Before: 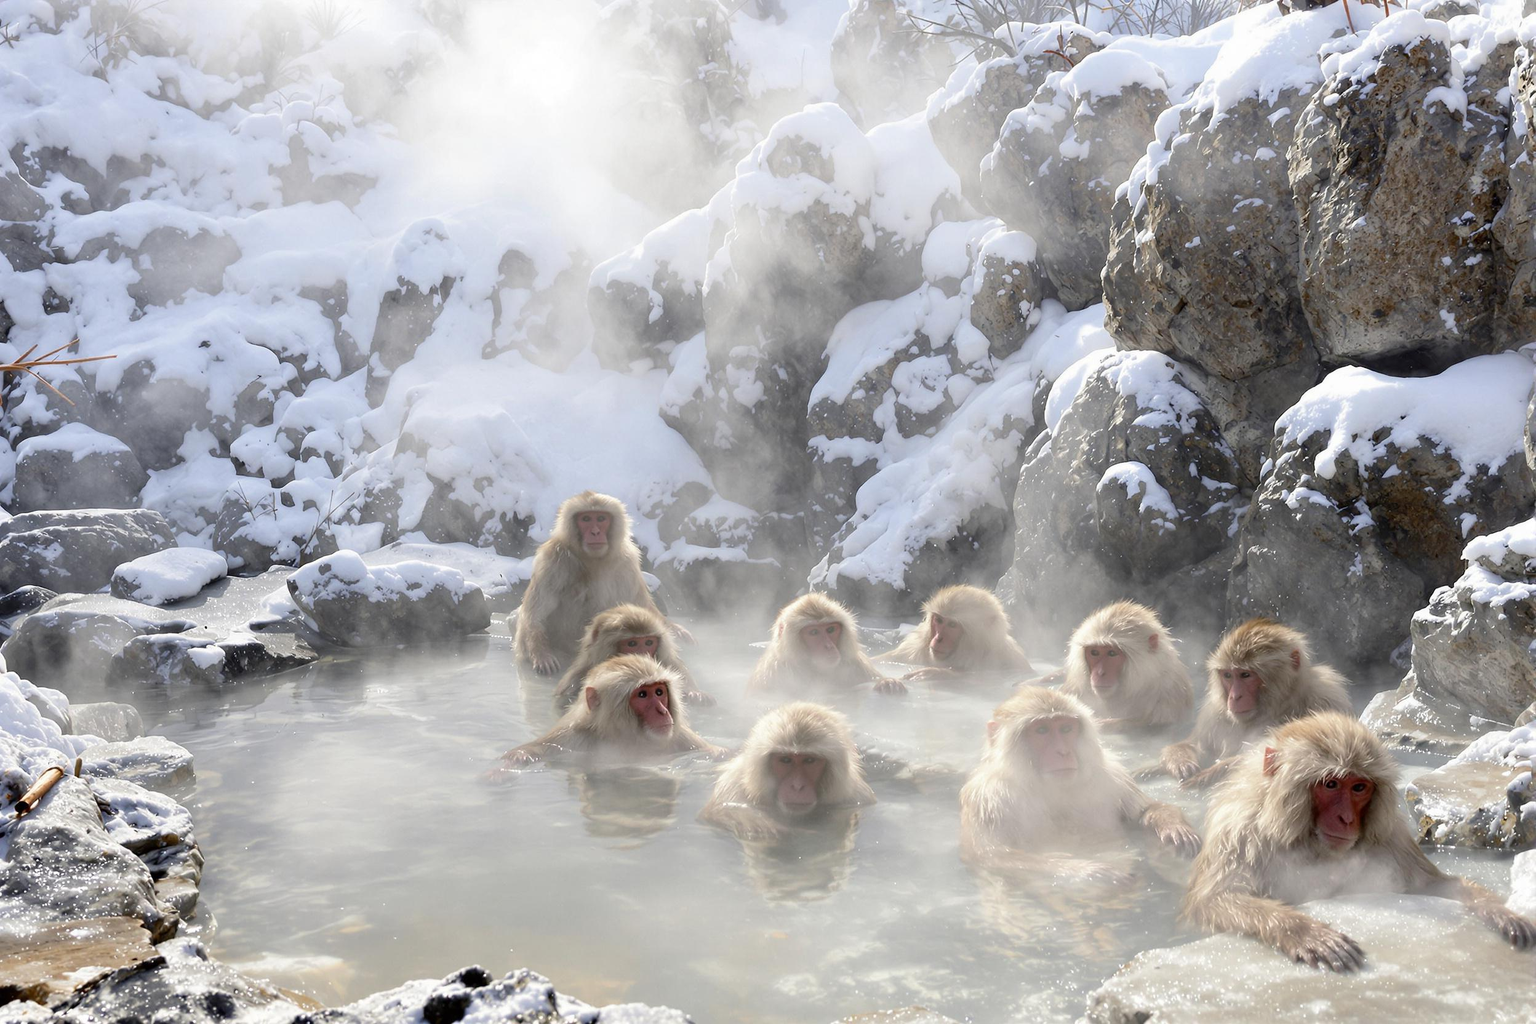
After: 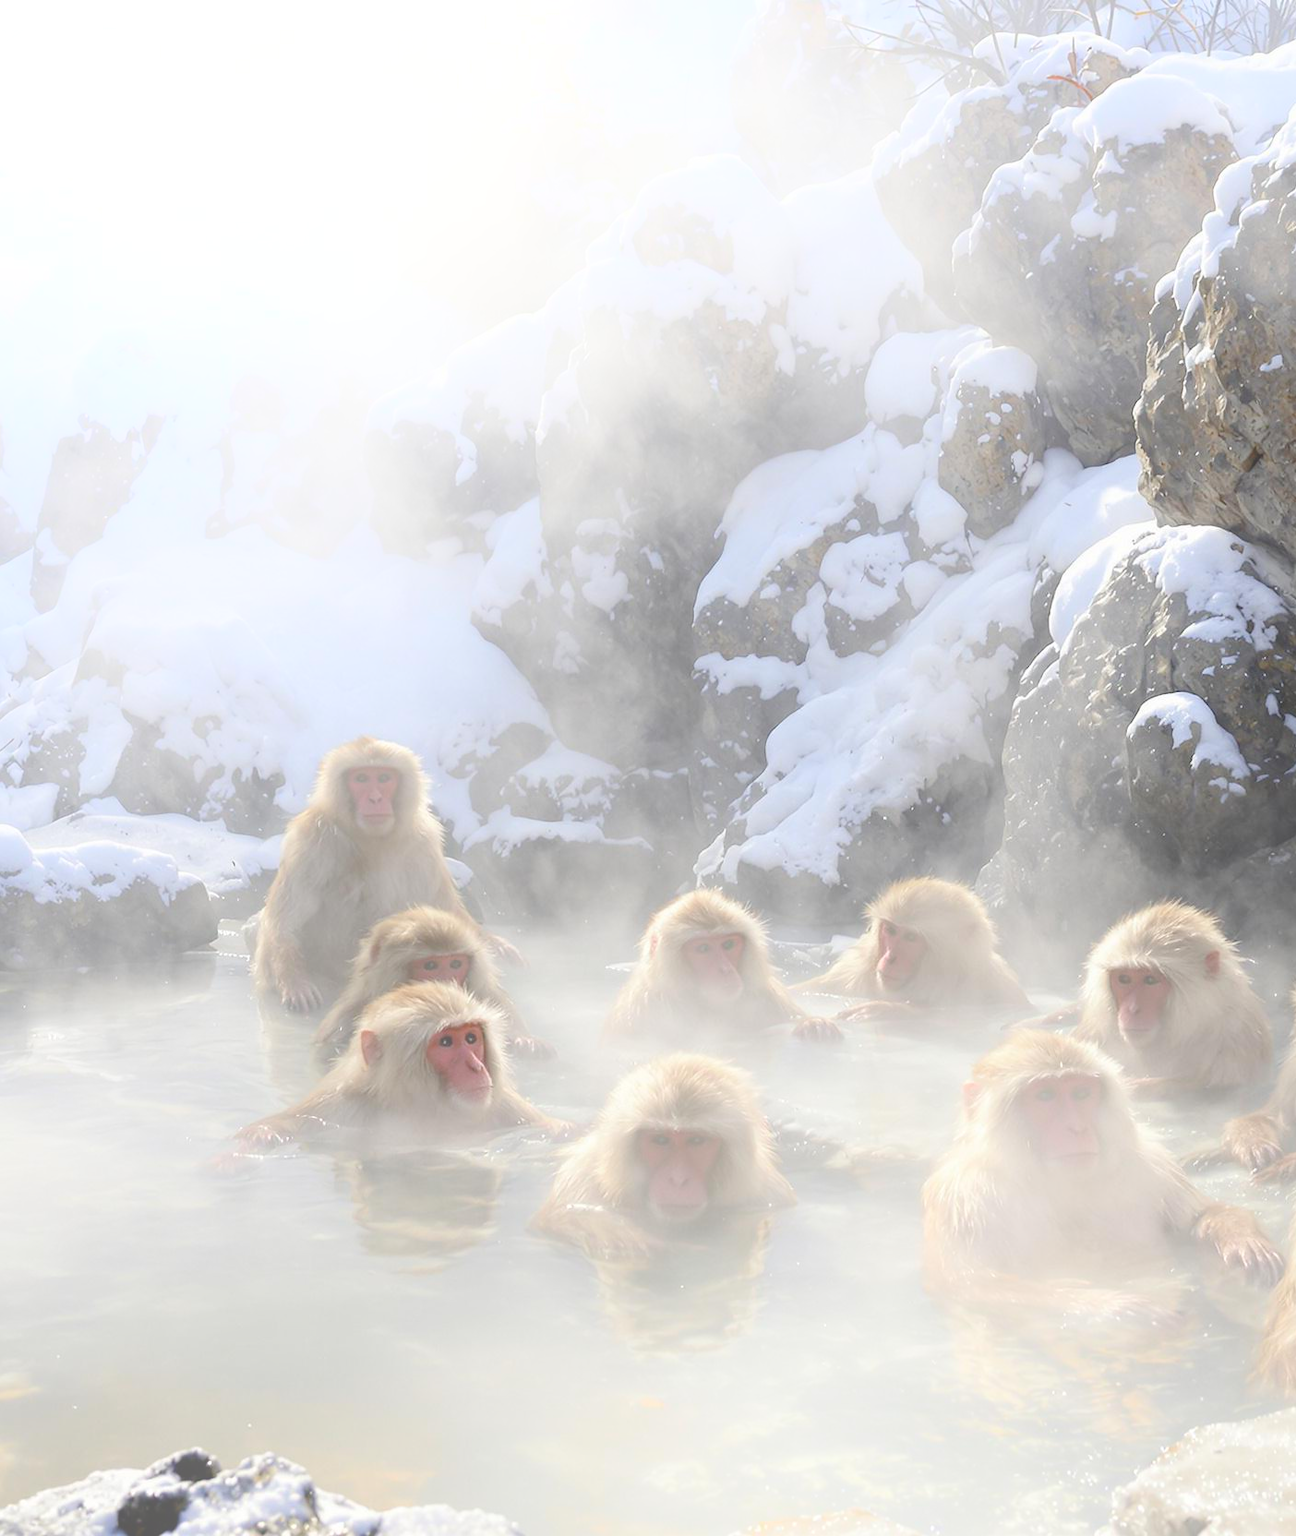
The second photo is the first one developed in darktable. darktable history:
crop and rotate: left 22.516%, right 21.234%
bloom: size 40%
